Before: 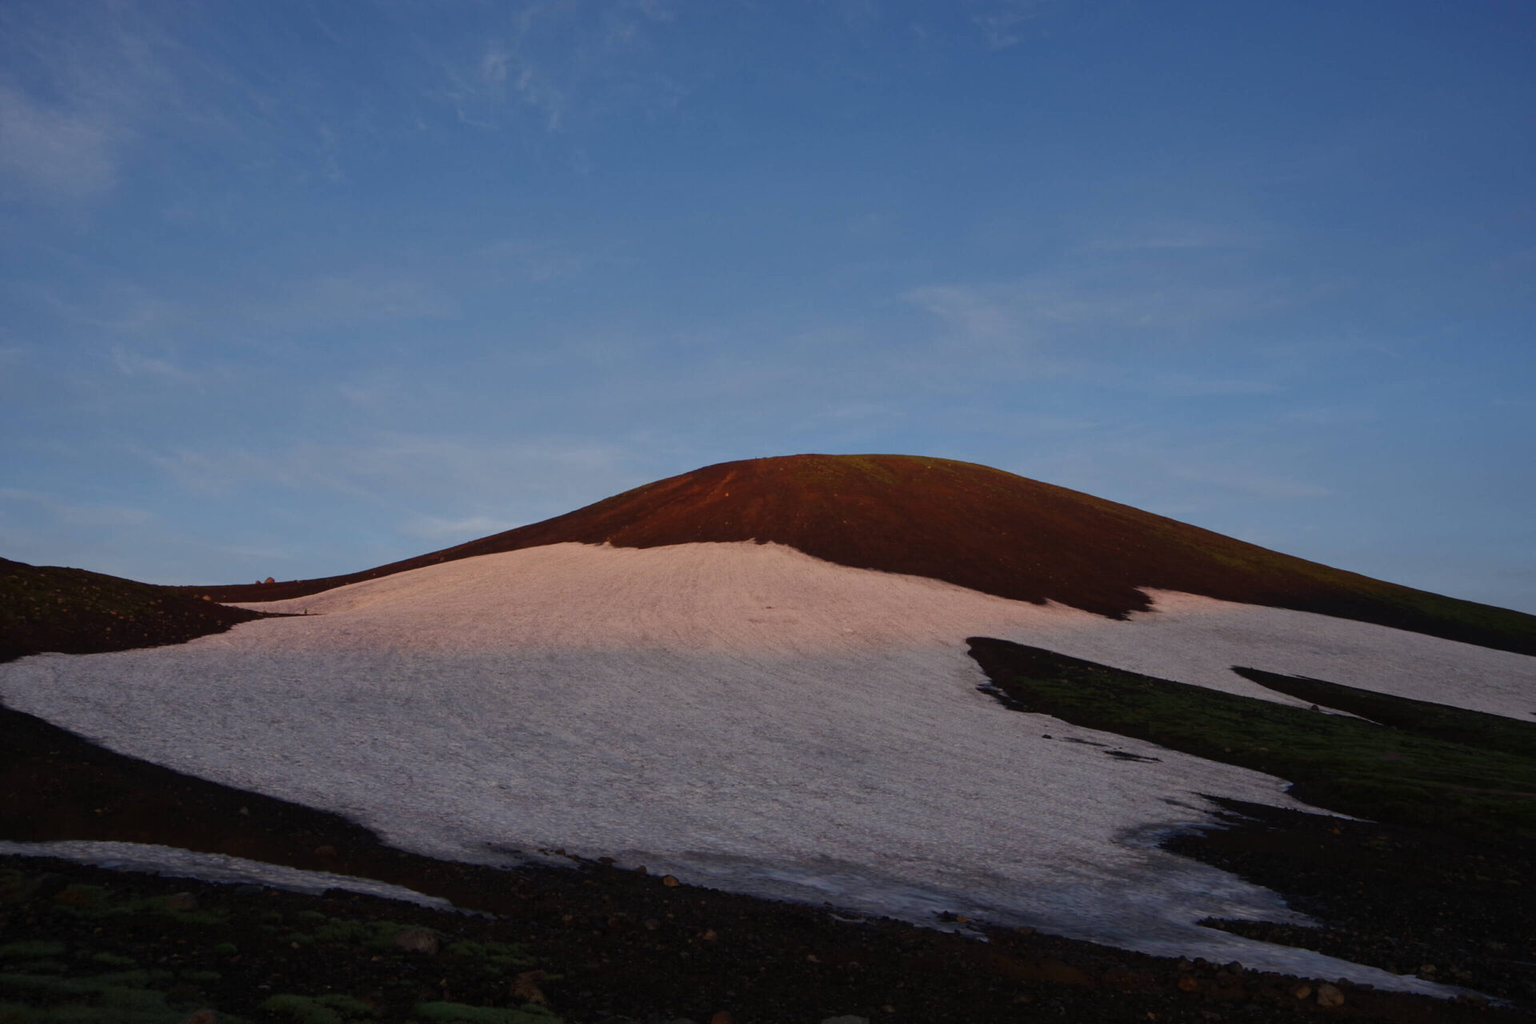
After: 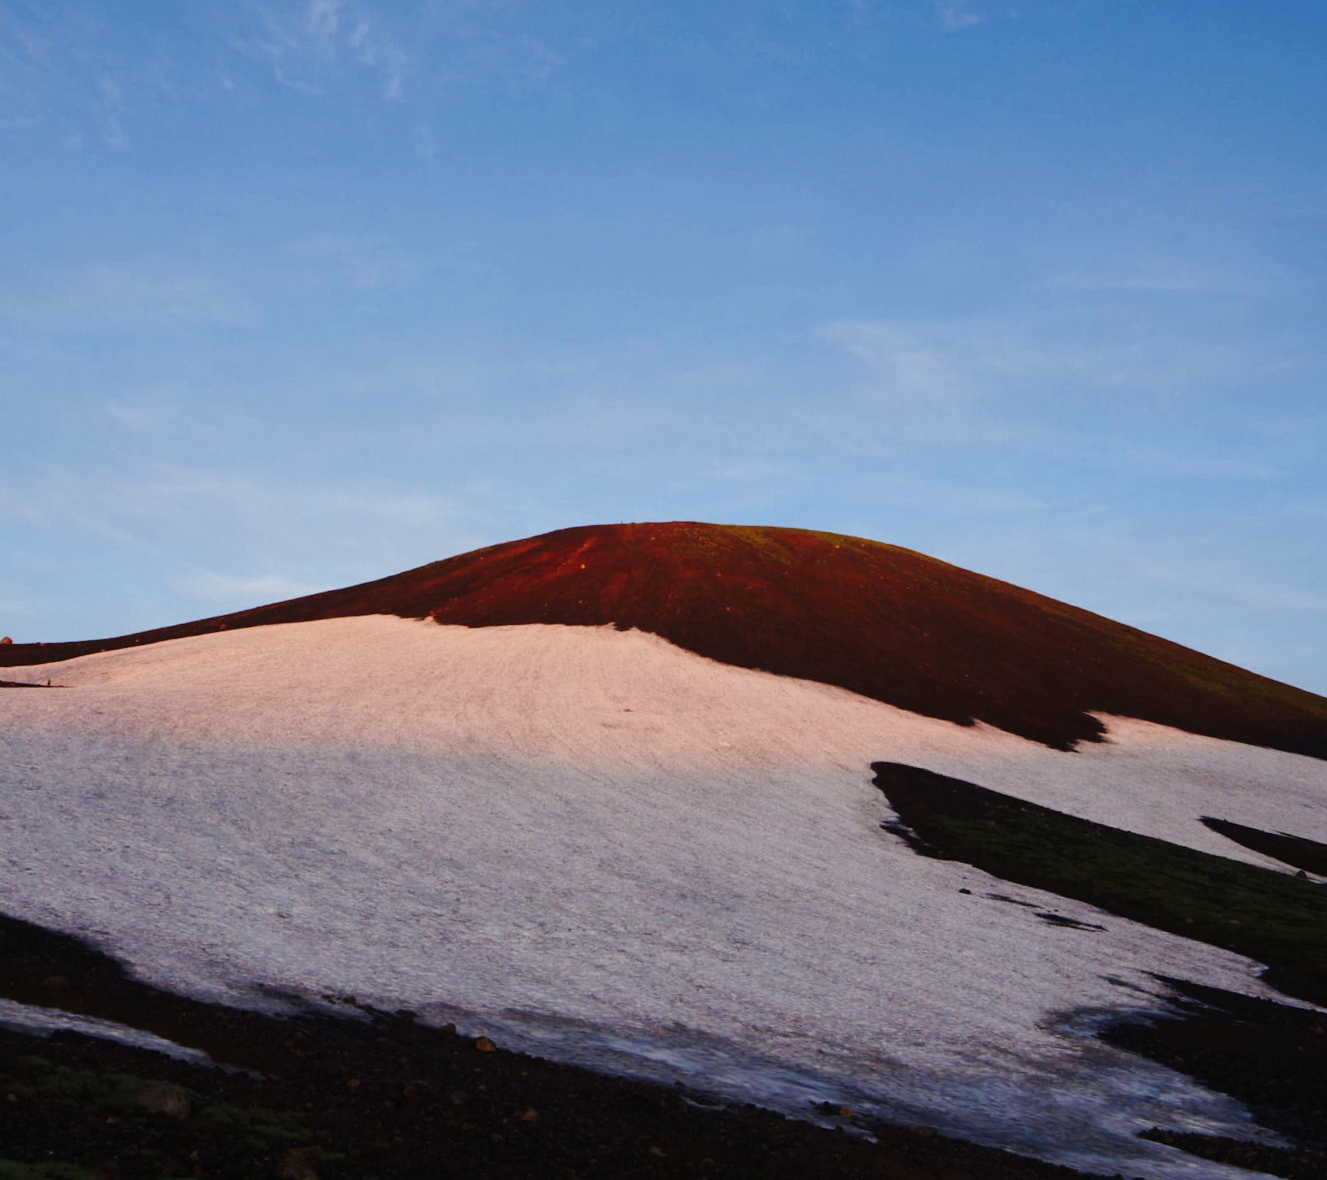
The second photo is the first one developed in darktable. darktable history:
crop and rotate: angle -3.27°, left 14.277%, top 0.028%, right 10.766%, bottom 0.028%
base curve: curves: ch0 [(0, 0) (0.028, 0.03) (0.121, 0.232) (0.46, 0.748) (0.859, 0.968) (1, 1)], preserve colors none
